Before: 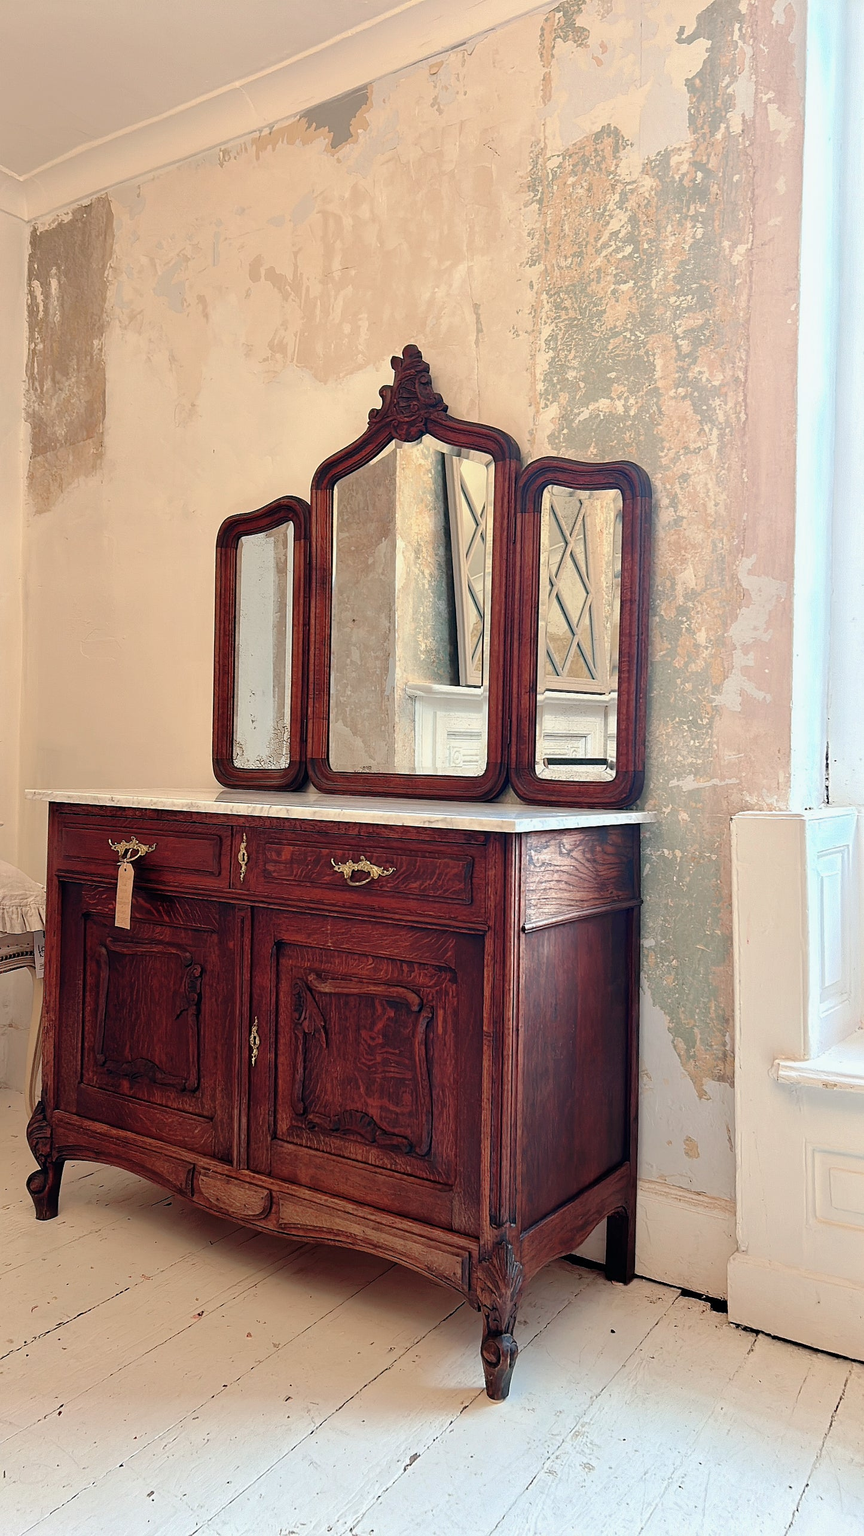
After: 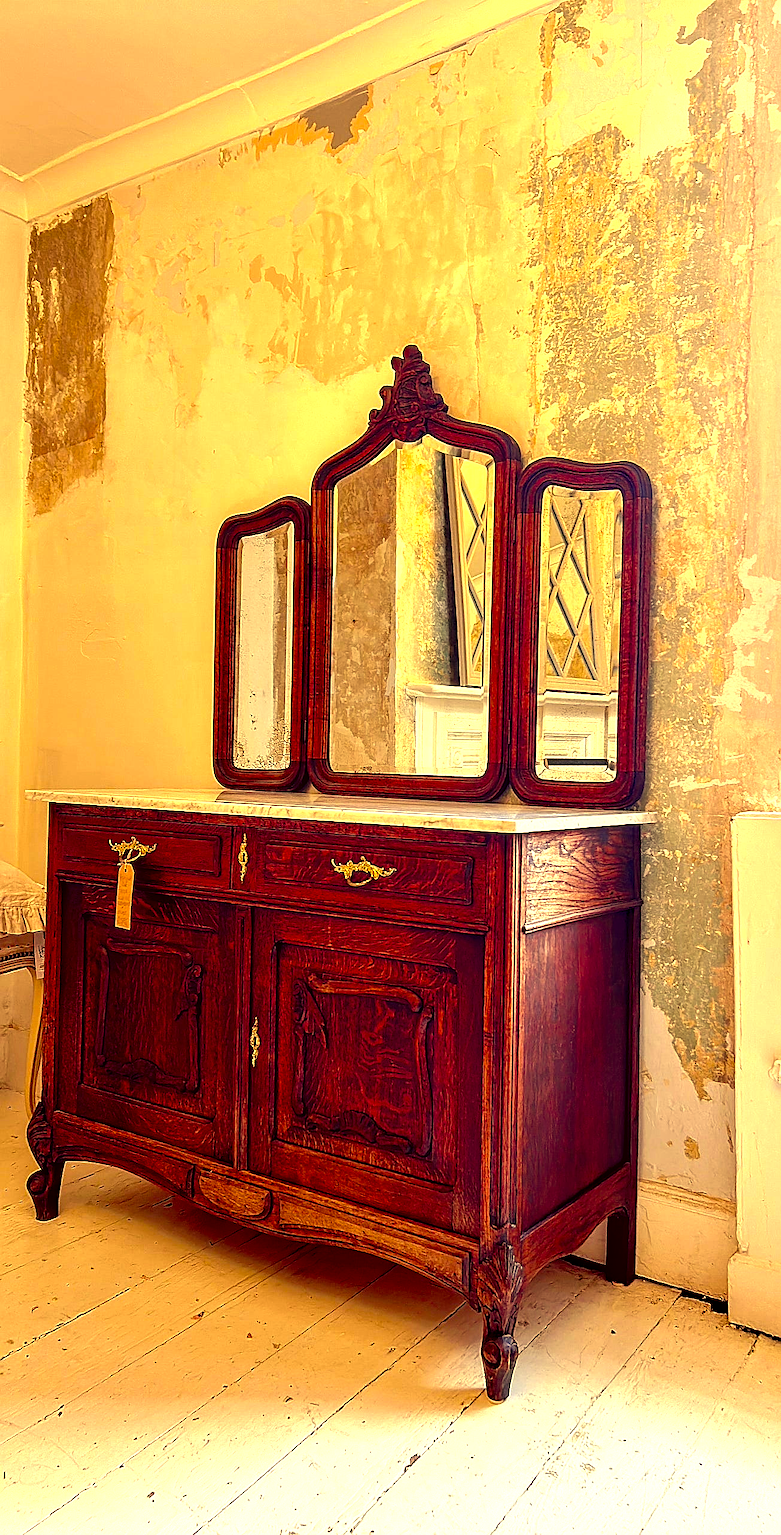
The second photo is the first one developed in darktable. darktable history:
local contrast: detail 150%
levels: levels [0, 0.476, 0.951]
sharpen: on, module defaults
color balance rgb: linear chroma grading › global chroma 9%, perceptual saturation grading › global saturation 36%, perceptual saturation grading › shadows 35%, perceptual brilliance grading › global brilliance 15%, perceptual brilliance grading › shadows -35%, global vibrance 15%
crop: right 9.509%, bottom 0.031%
color correction: highlights a* 10.12, highlights b* 39.04, shadows a* 14.62, shadows b* 3.37
white balance: red 0.988, blue 1.017
